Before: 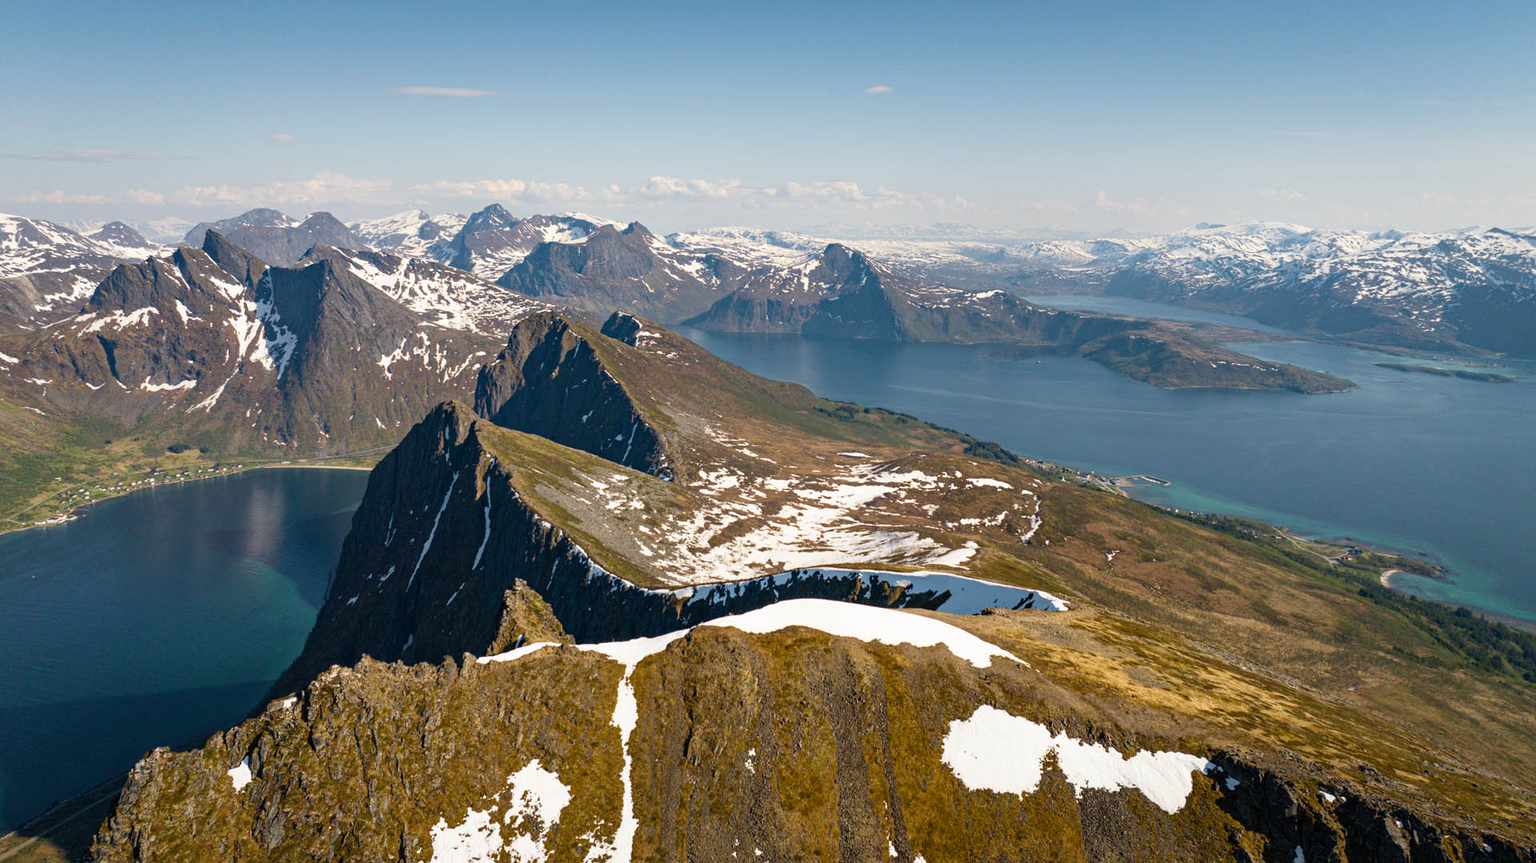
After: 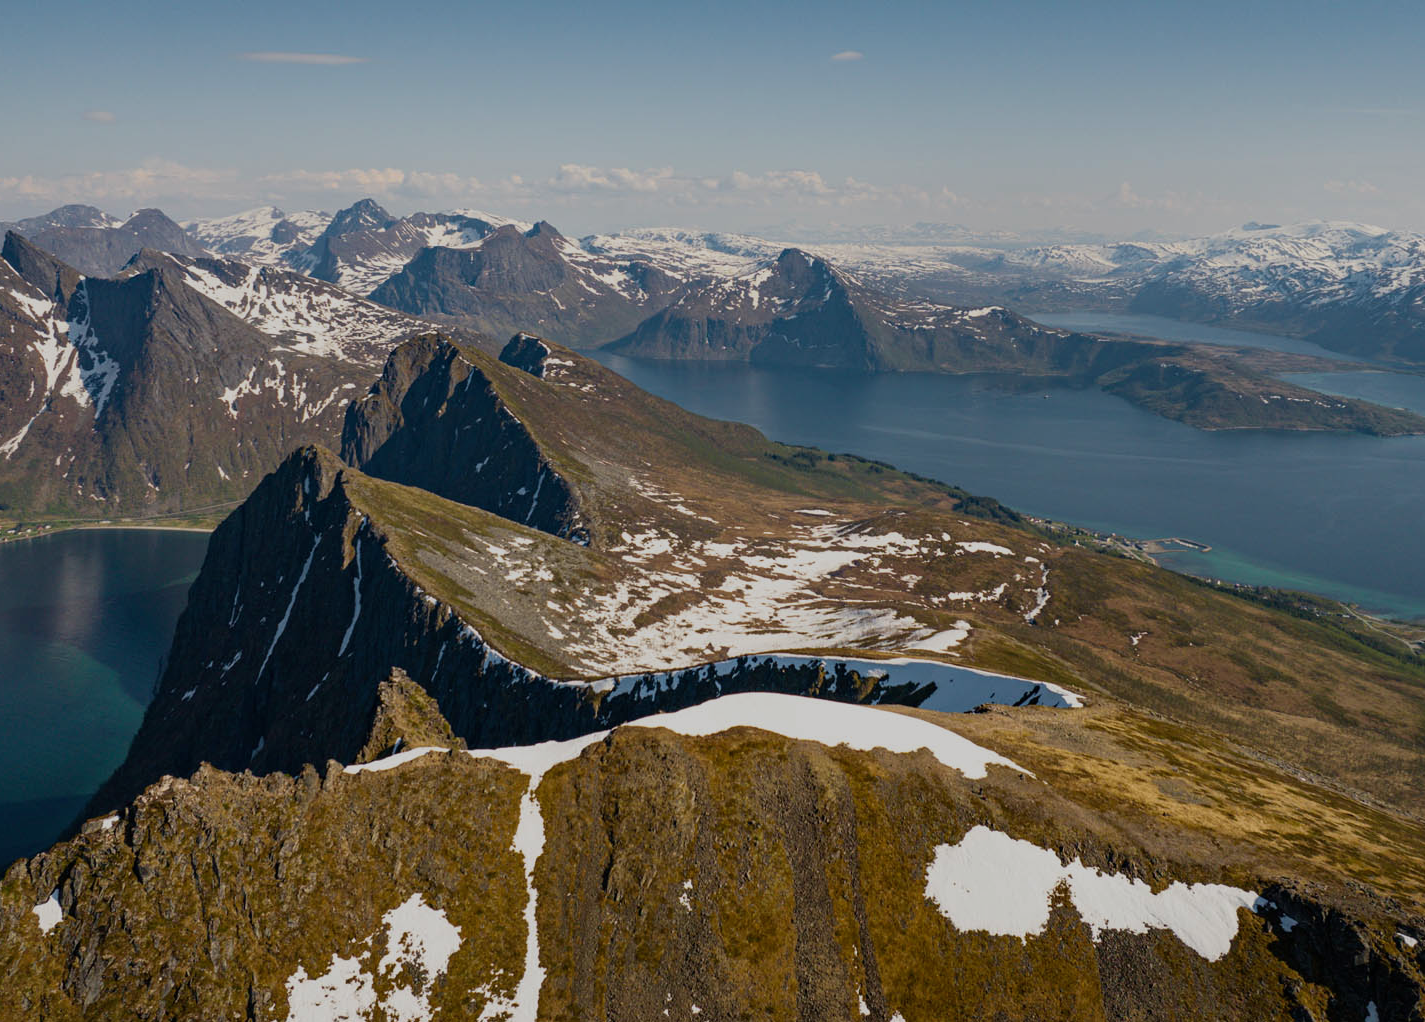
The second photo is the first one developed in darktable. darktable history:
crop and rotate: left 13.15%, top 5.251%, right 12.609%
exposure: black level correction 0, exposure -0.721 EV, compensate highlight preservation false
